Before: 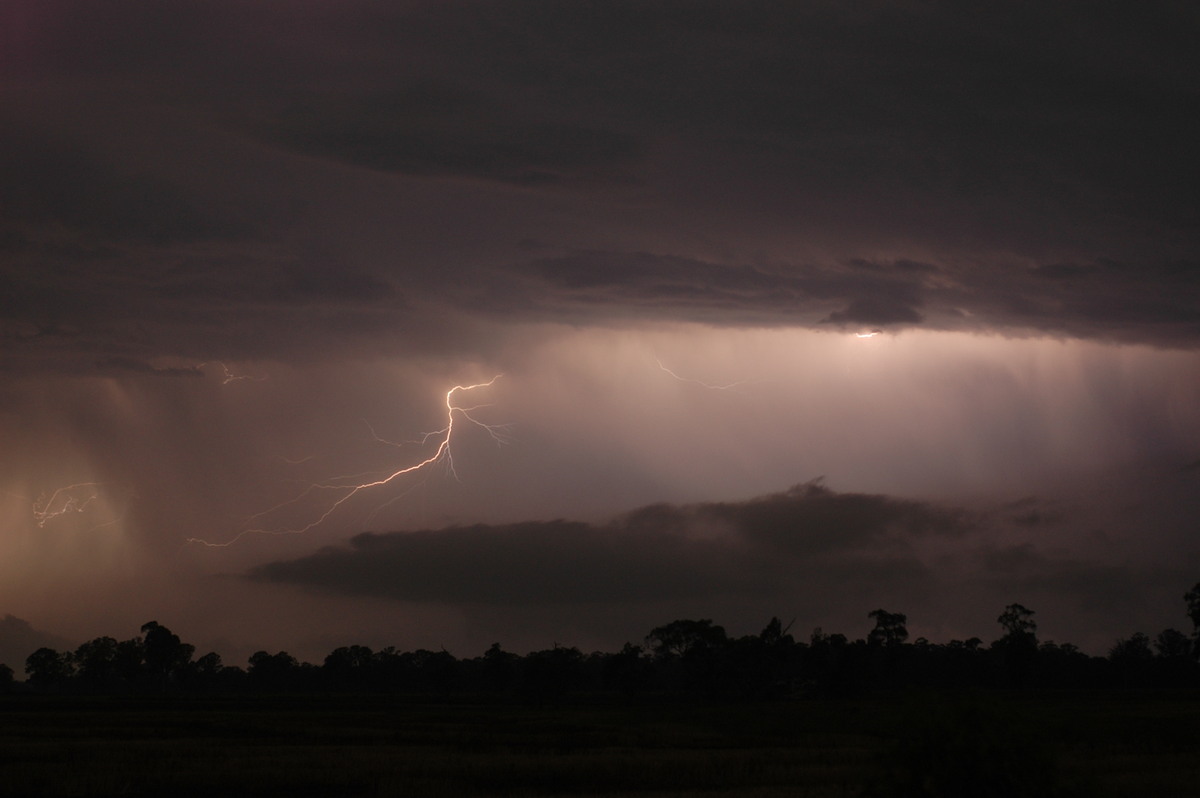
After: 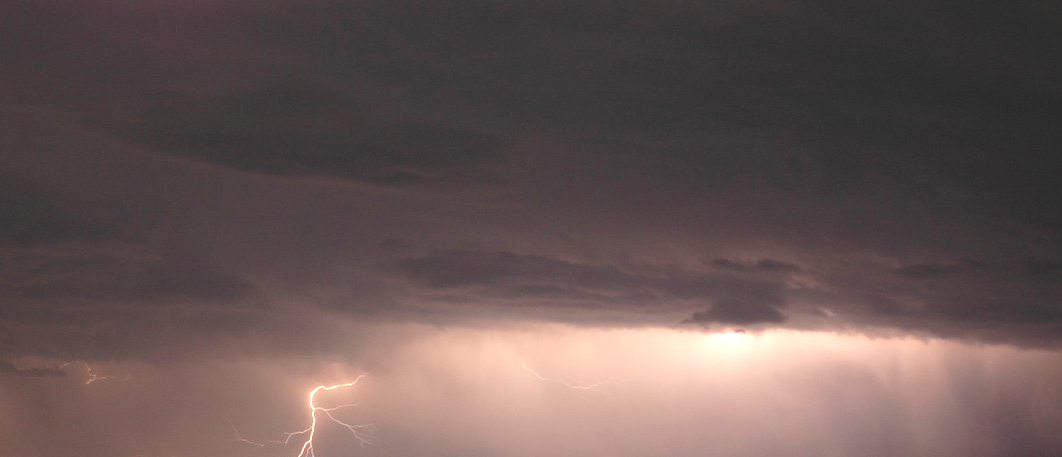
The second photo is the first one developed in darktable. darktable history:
crop and rotate: left 11.425%, bottom 42.647%
exposure: exposure 1 EV, compensate exposure bias true, compensate highlight preservation false
